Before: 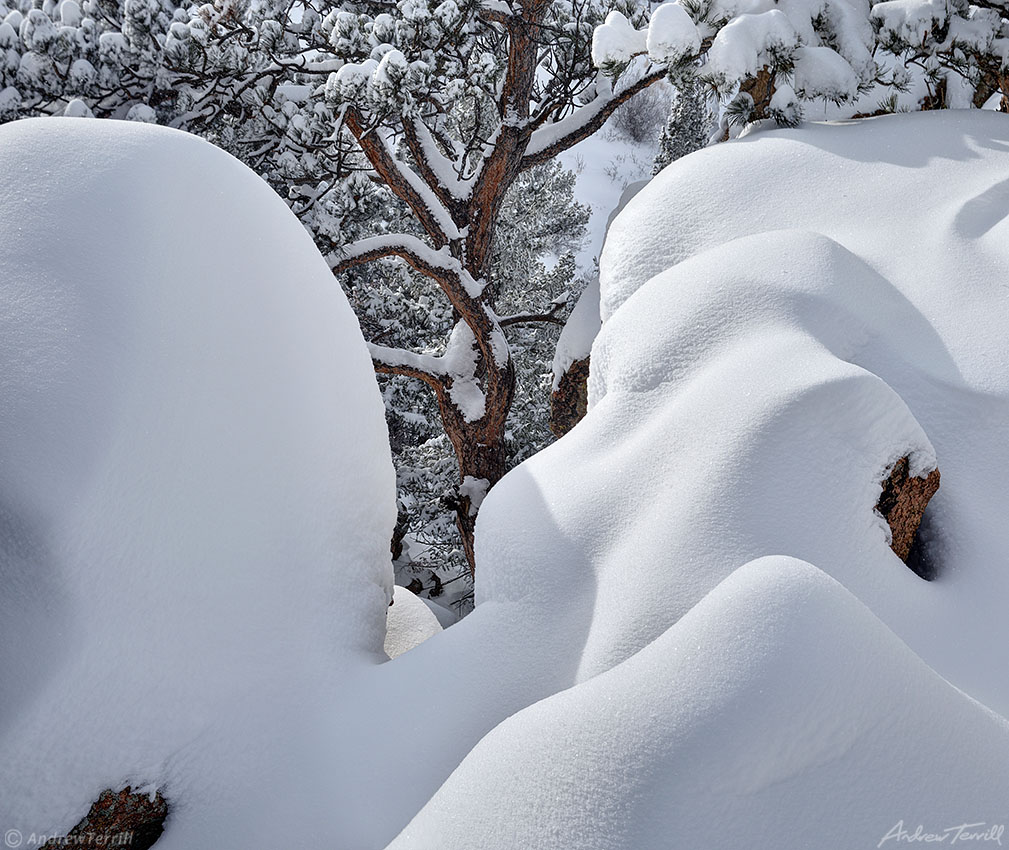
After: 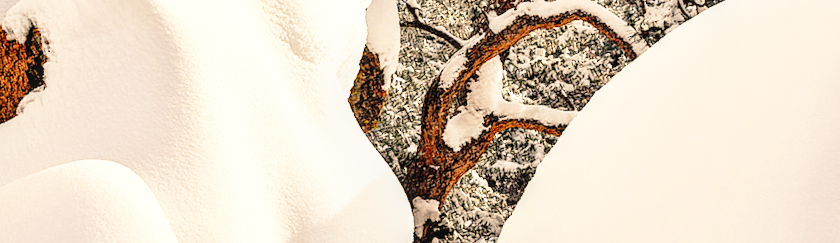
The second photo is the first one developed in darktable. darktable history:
exposure: black level correction 0.002, exposure 0.15 EV, compensate highlight preservation false
white balance: red 1.138, green 0.996, blue 0.812
color balance rgb: shadows lift › chroma 2%, shadows lift › hue 217.2°, power › chroma 0.25%, power › hue 60°, highlights gain › chroma 1.5%, highlights gain › hue 309.6°, global offset › luminance -0.5%, perceptual saturation grading › global saturation 15%, global vibrance 20%
local contrast: on, module defaults
crop and rotate: angle 16.12°, top 30.835%, bottom 35.653%
base curve: curves: ch0 [(0, 0) (0.026, 0.03) (0.109, 0.232) (0.351, 0.748) (0.669, 0.968) (1, 1)], preserve colors none
rotate and perspective: rotation -4.86°, automatic cropping off
